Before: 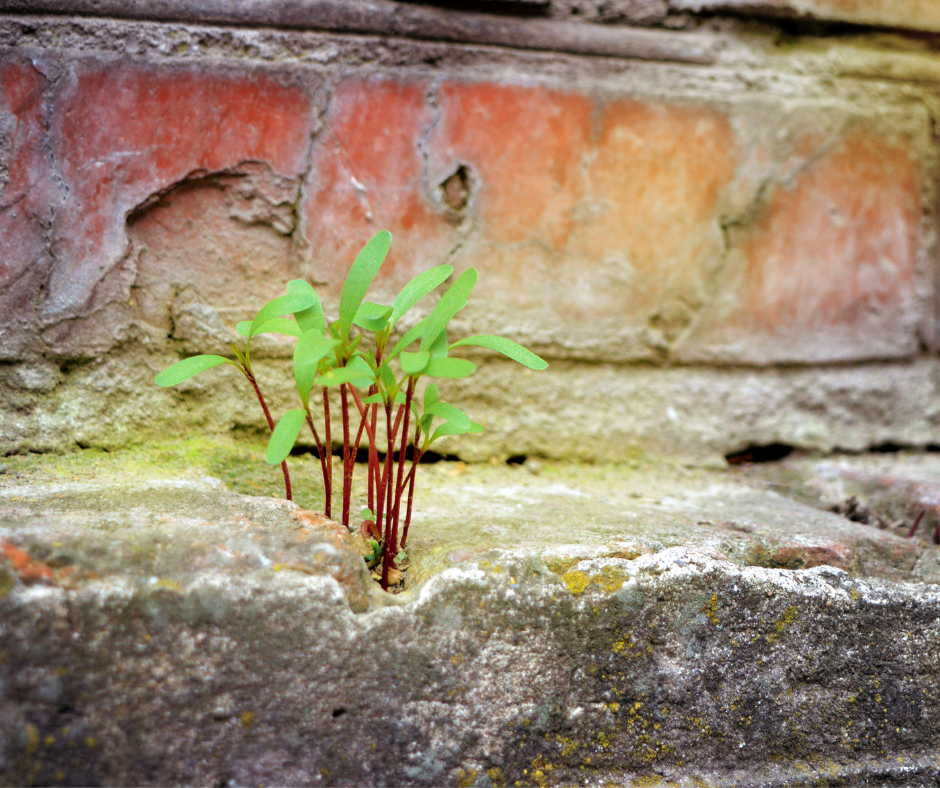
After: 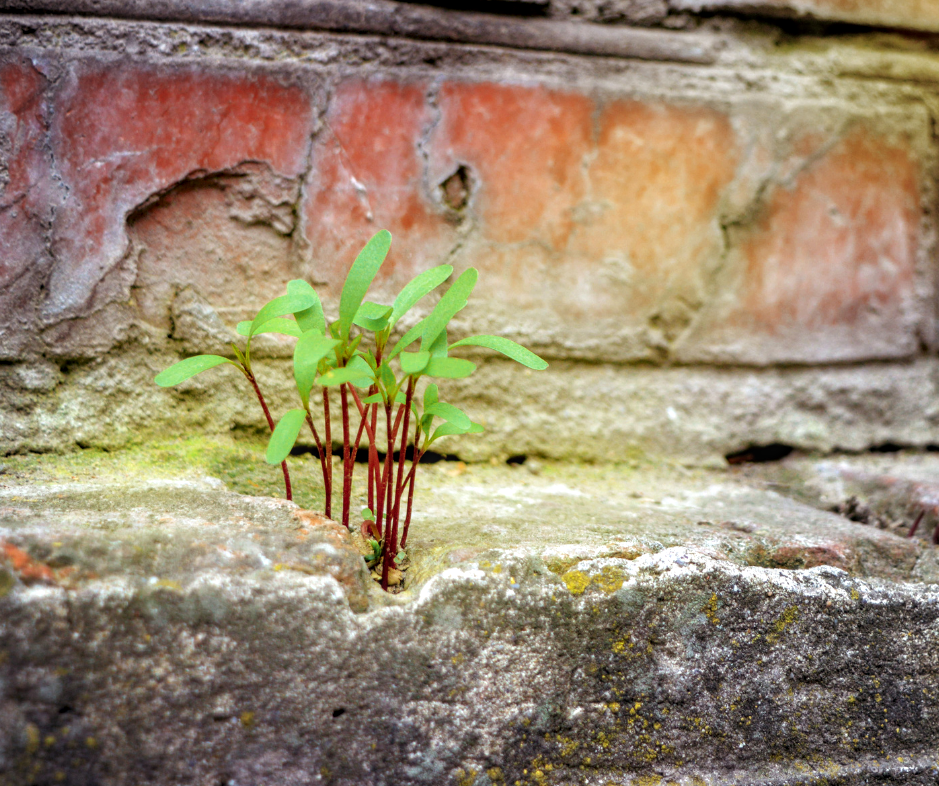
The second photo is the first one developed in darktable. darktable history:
local contrast: on, module defaults
crop: top 0.05%, bottom 0.098%
